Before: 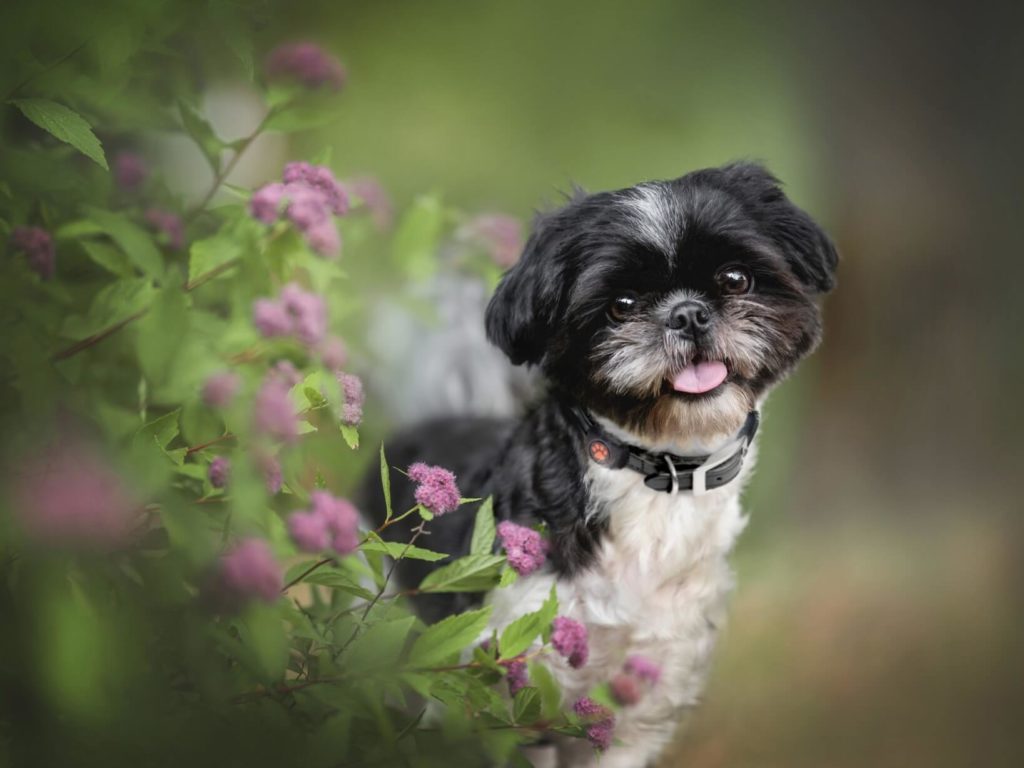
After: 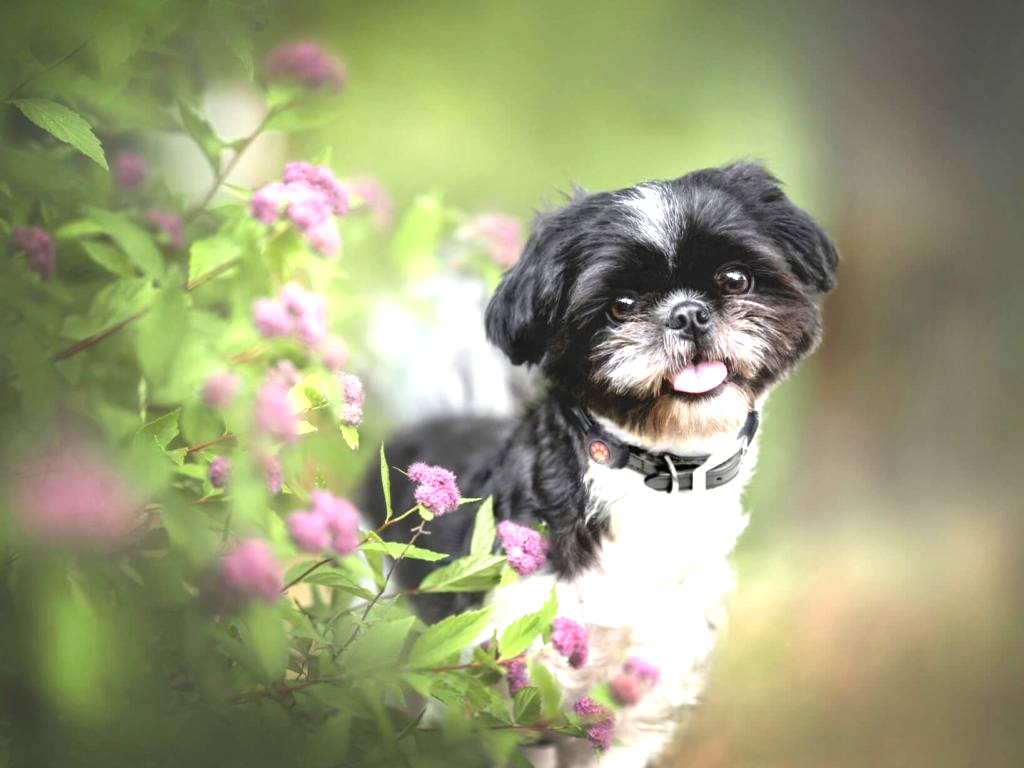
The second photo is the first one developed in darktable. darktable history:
exposure: black level correction 0, exposure 1.388 EV, compensate exposure bias true, compensate highlight preservation false
